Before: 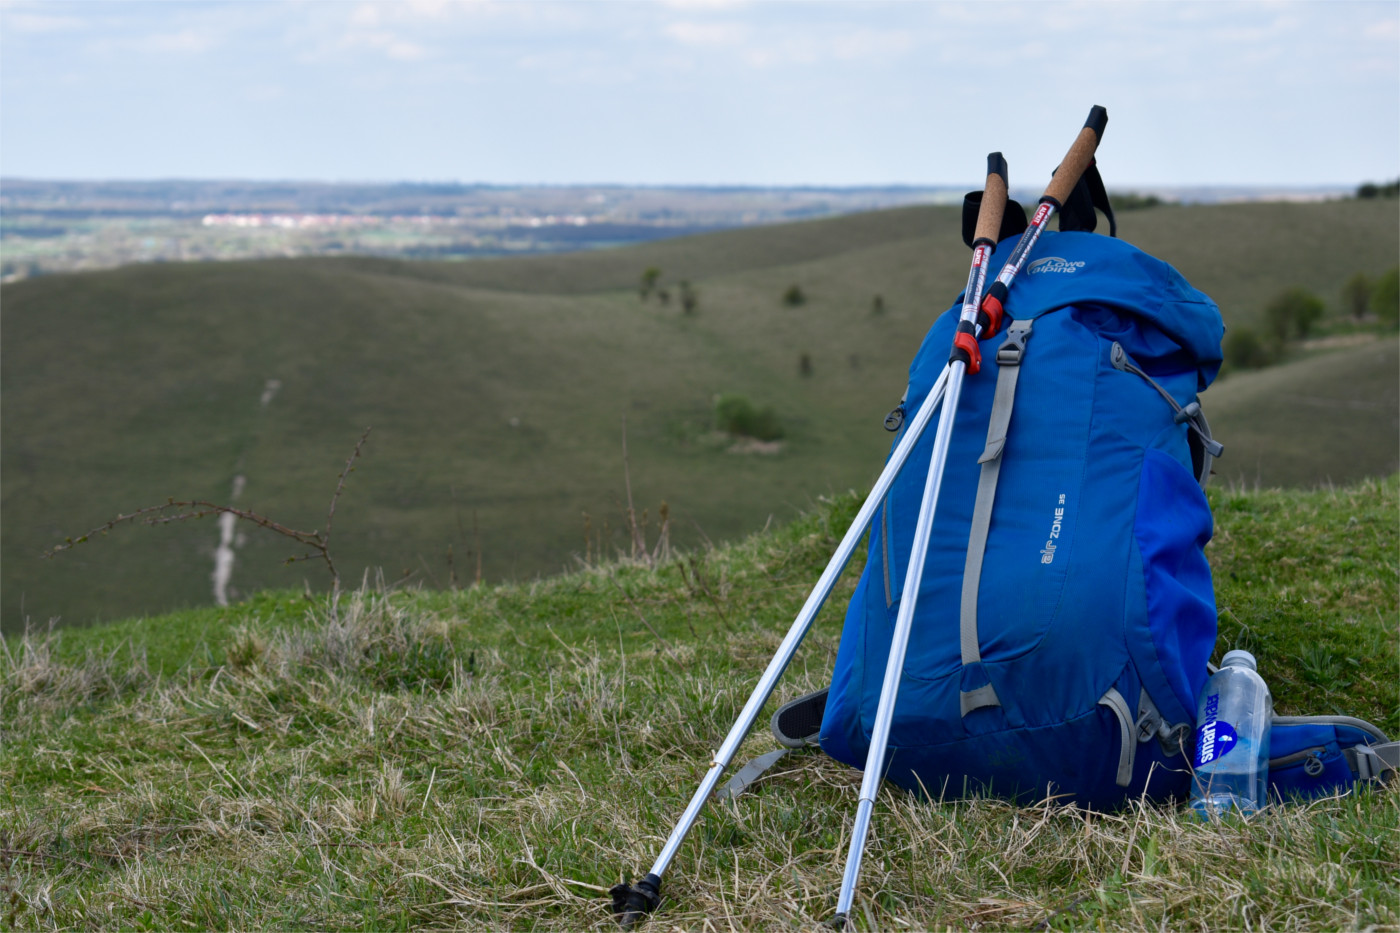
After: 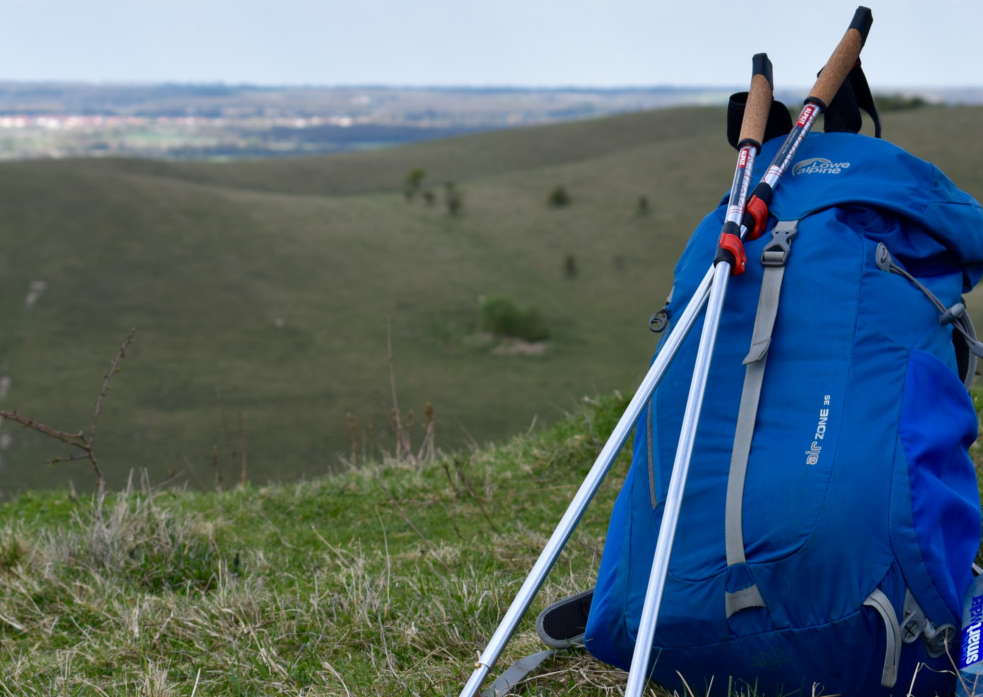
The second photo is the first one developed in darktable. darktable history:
crop and rotate: left 16.853%, top 10.698%, right 12.874%, bottom 14.56%
